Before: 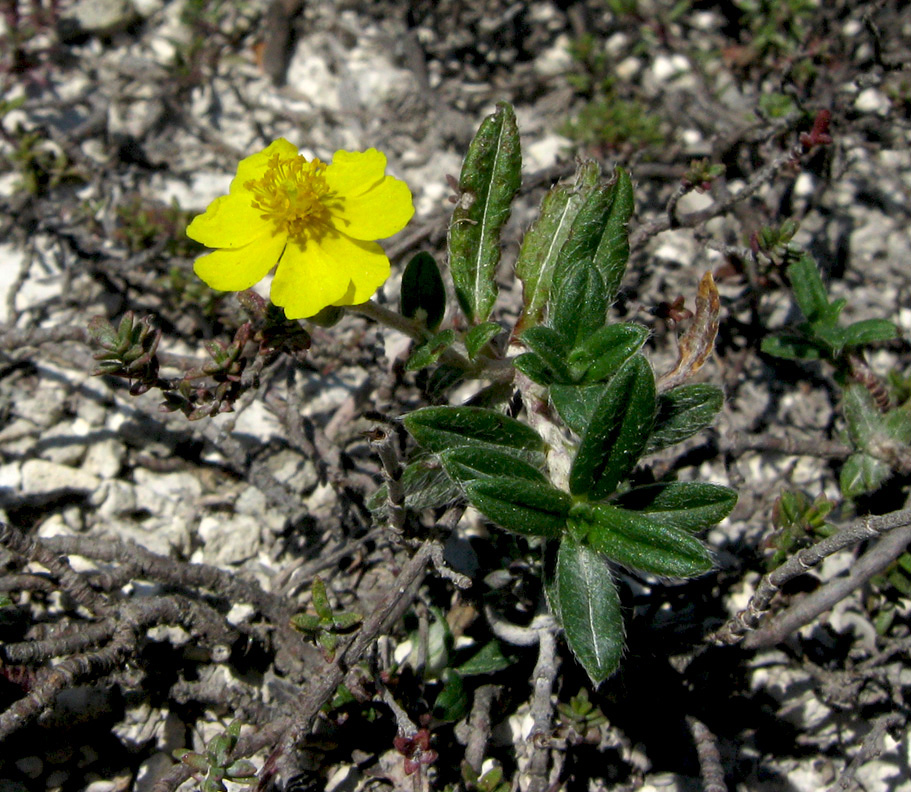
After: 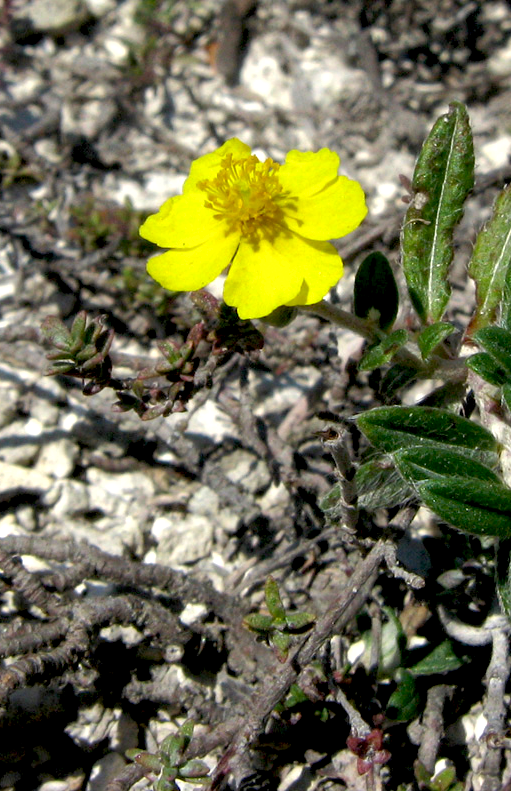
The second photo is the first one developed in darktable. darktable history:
crop: left 5.238%, right 38.604%
shadows and highlights: shadows 25.36, highlights -24.52
exposure: black level correction 0.004, exposure 0.38 EV, compensate highlight preservation false
